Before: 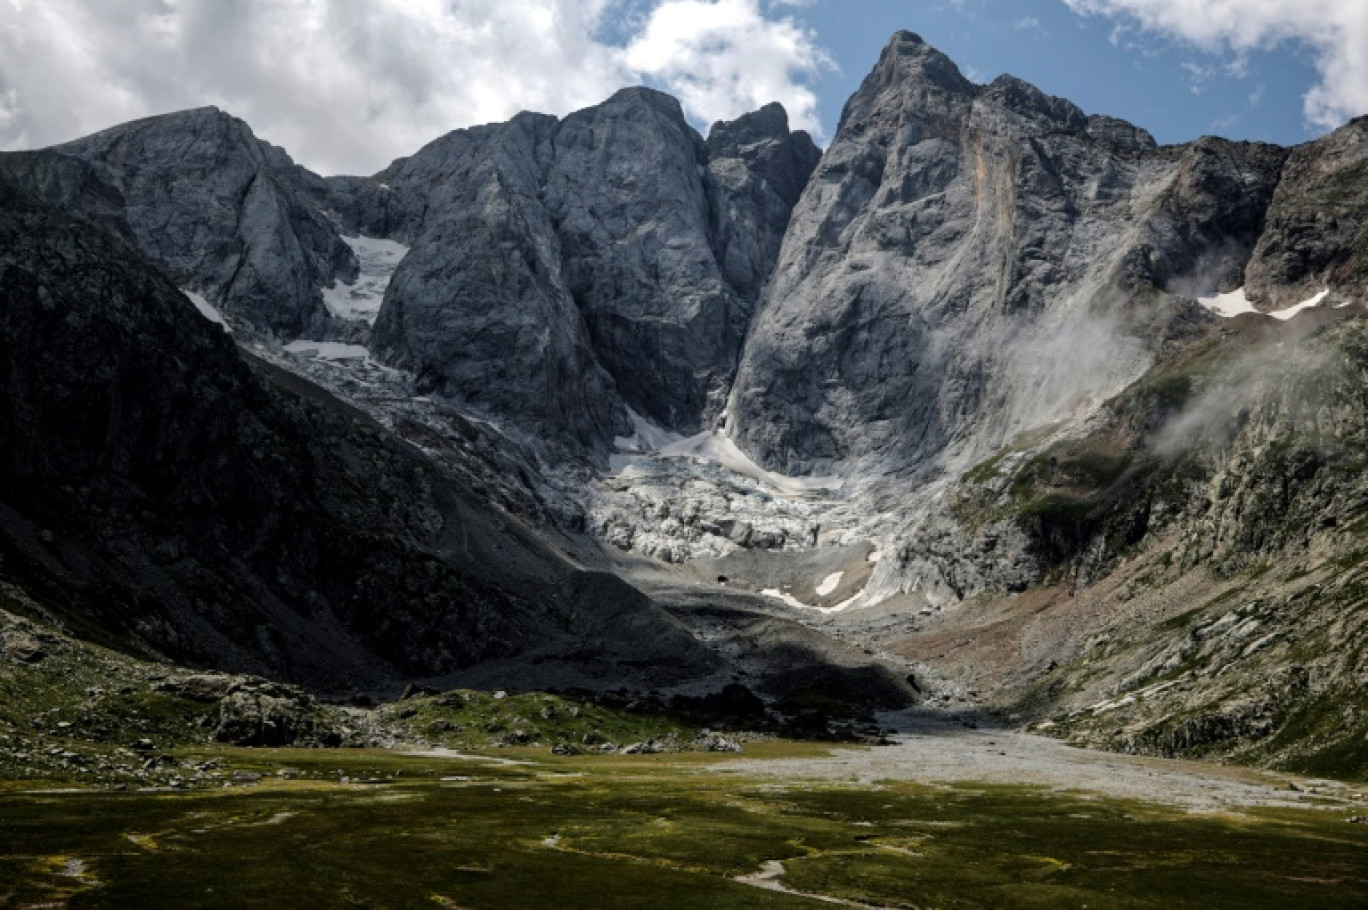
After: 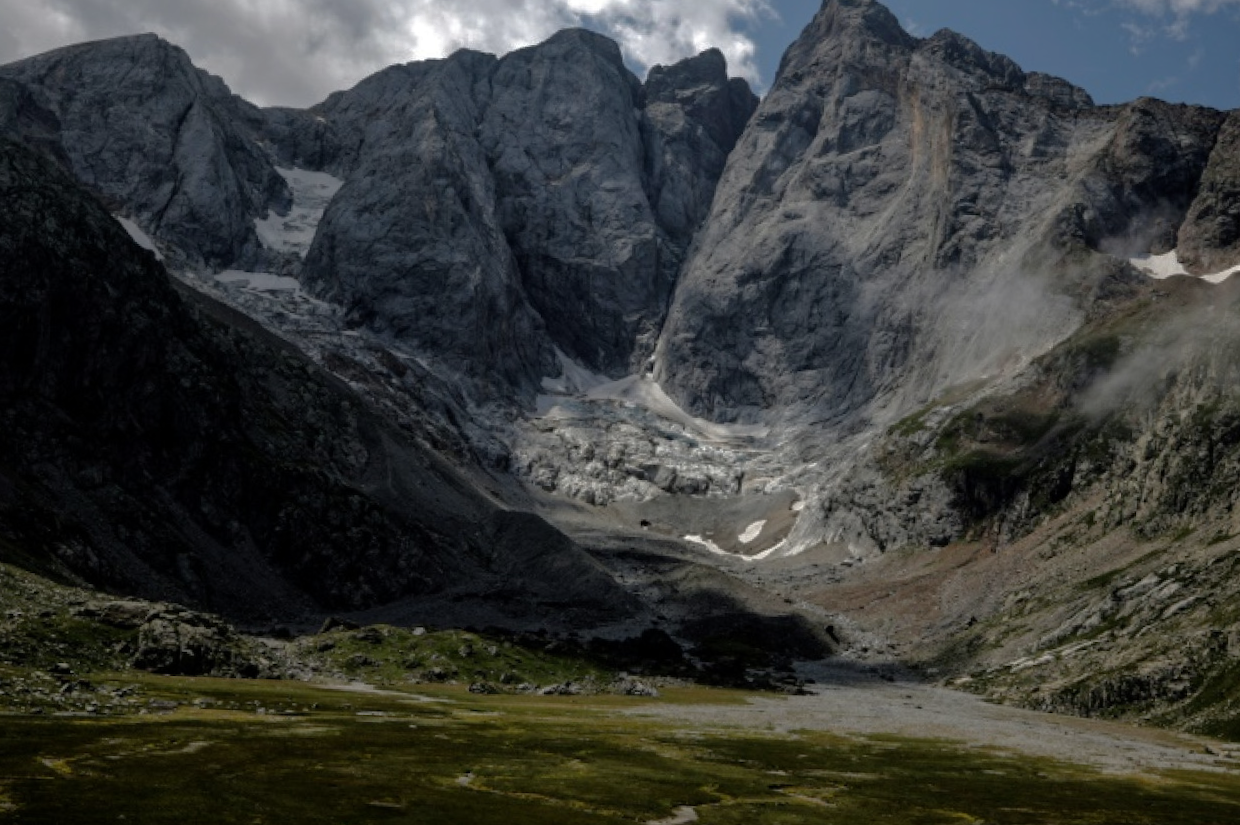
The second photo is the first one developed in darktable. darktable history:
base curve: curves: ch0 [(0, 0) (0.826, 0.587) (1, 1)]
crop and rotate: angle -1.96°, left 3.097%, top 4.154%, right 1.586%, bottom 0.529%
